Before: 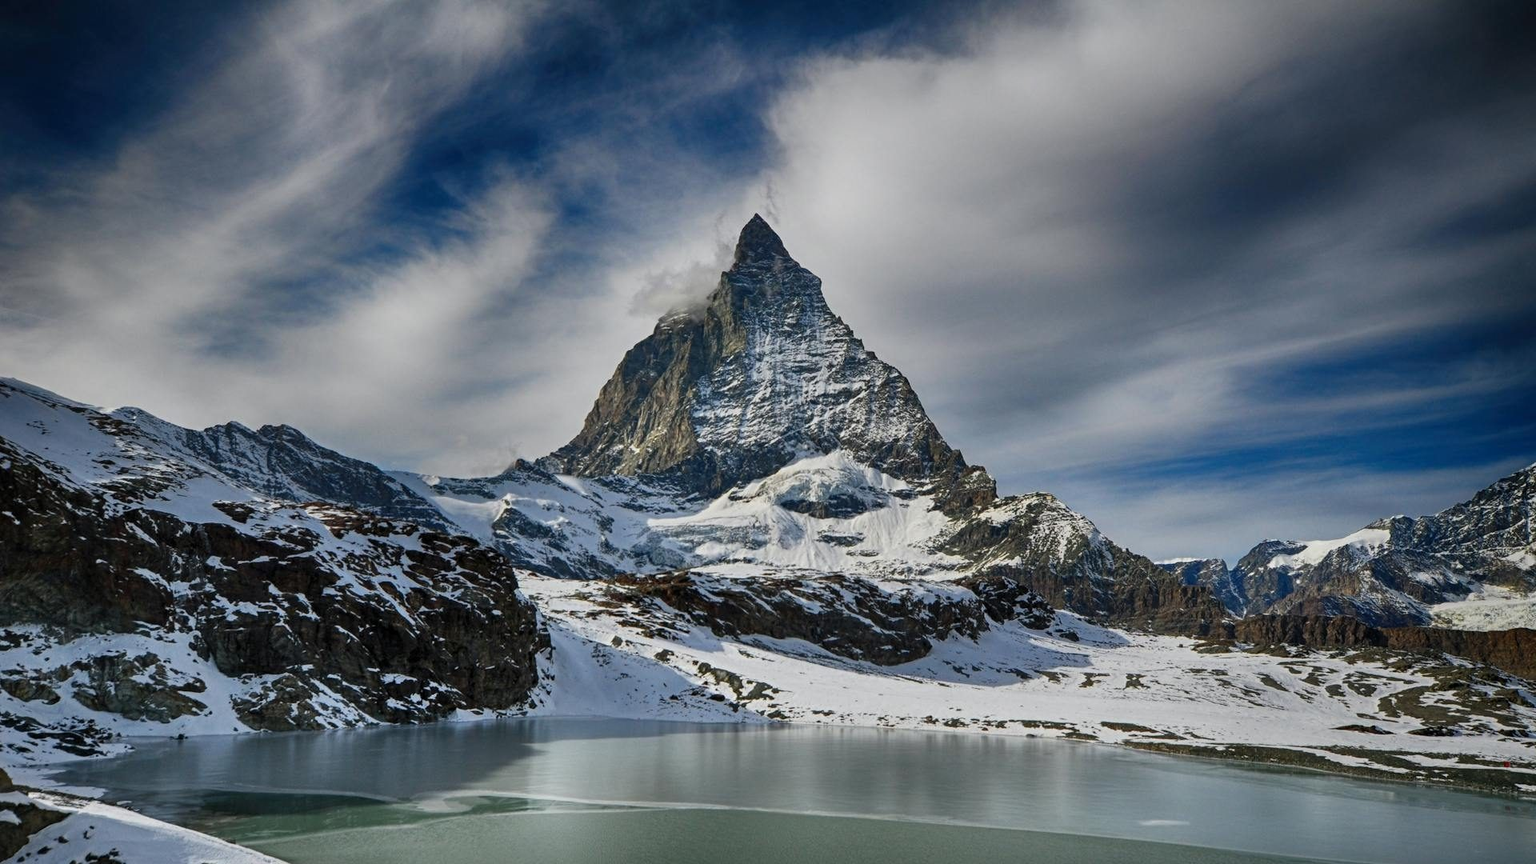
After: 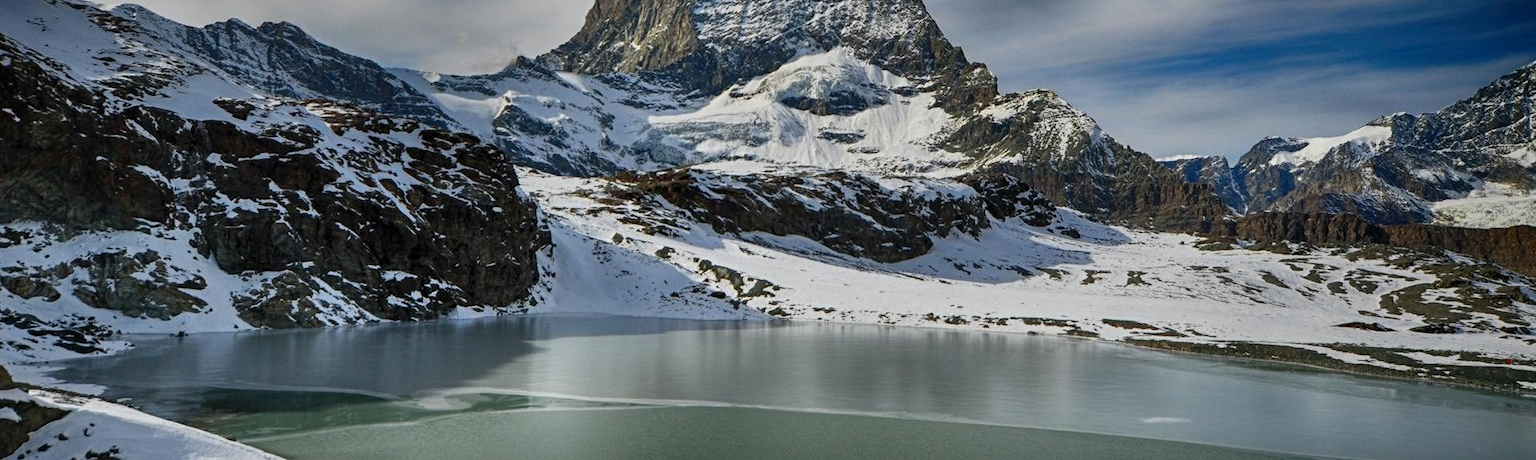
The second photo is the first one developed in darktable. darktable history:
crop and rotate: top 46.726%, right 0.076%
